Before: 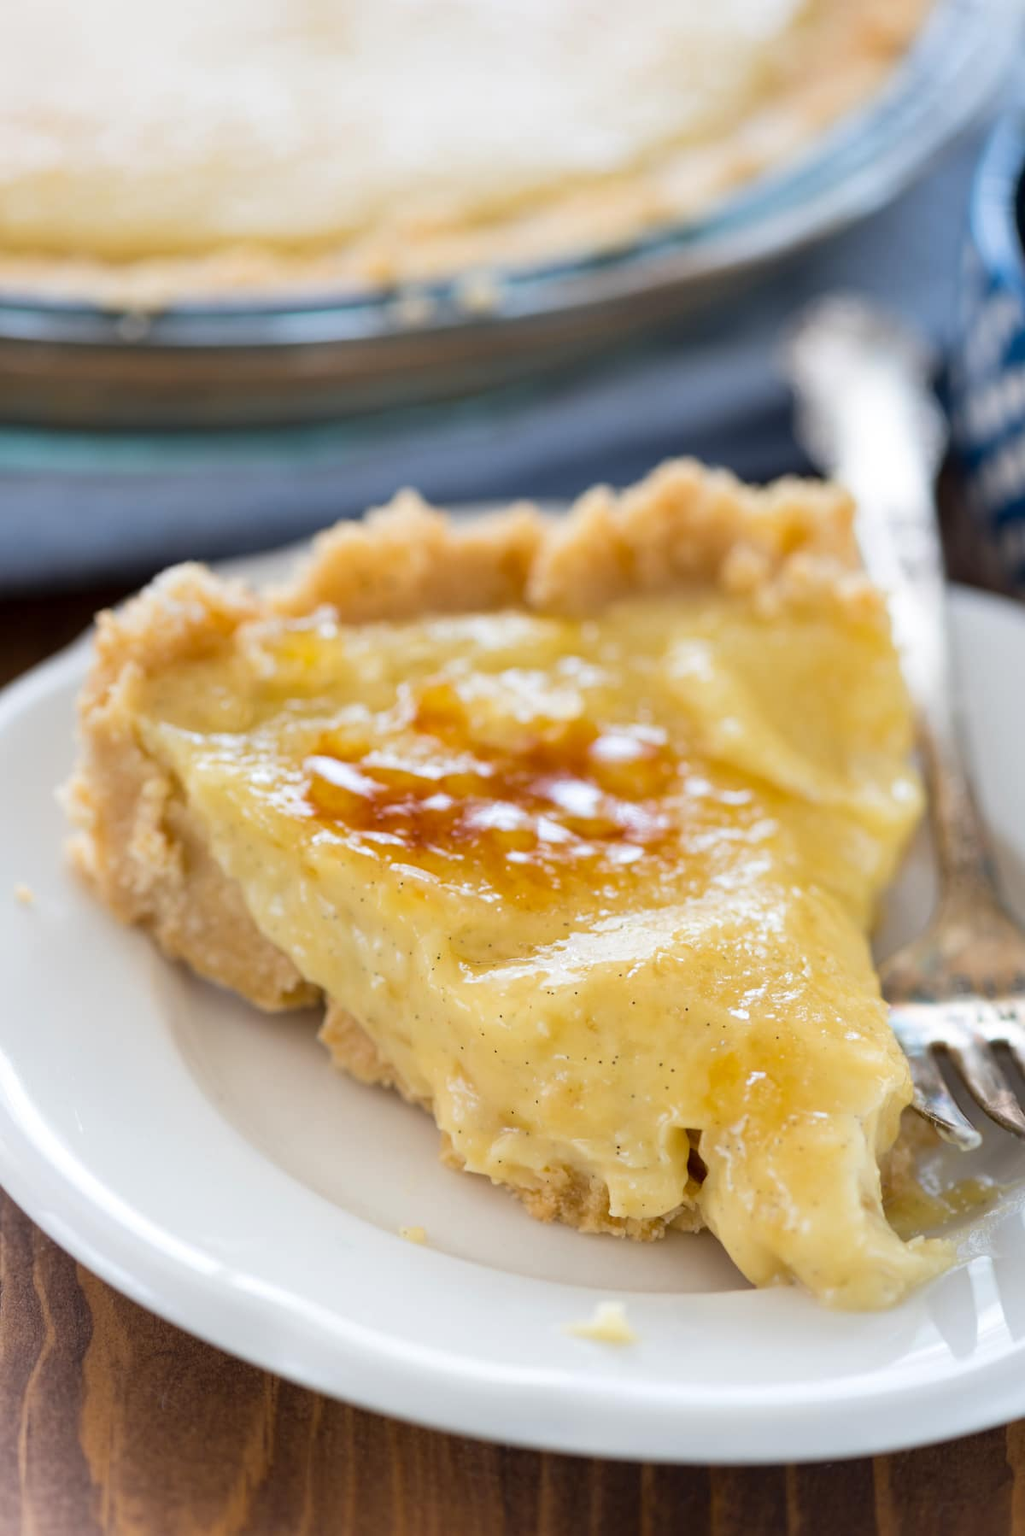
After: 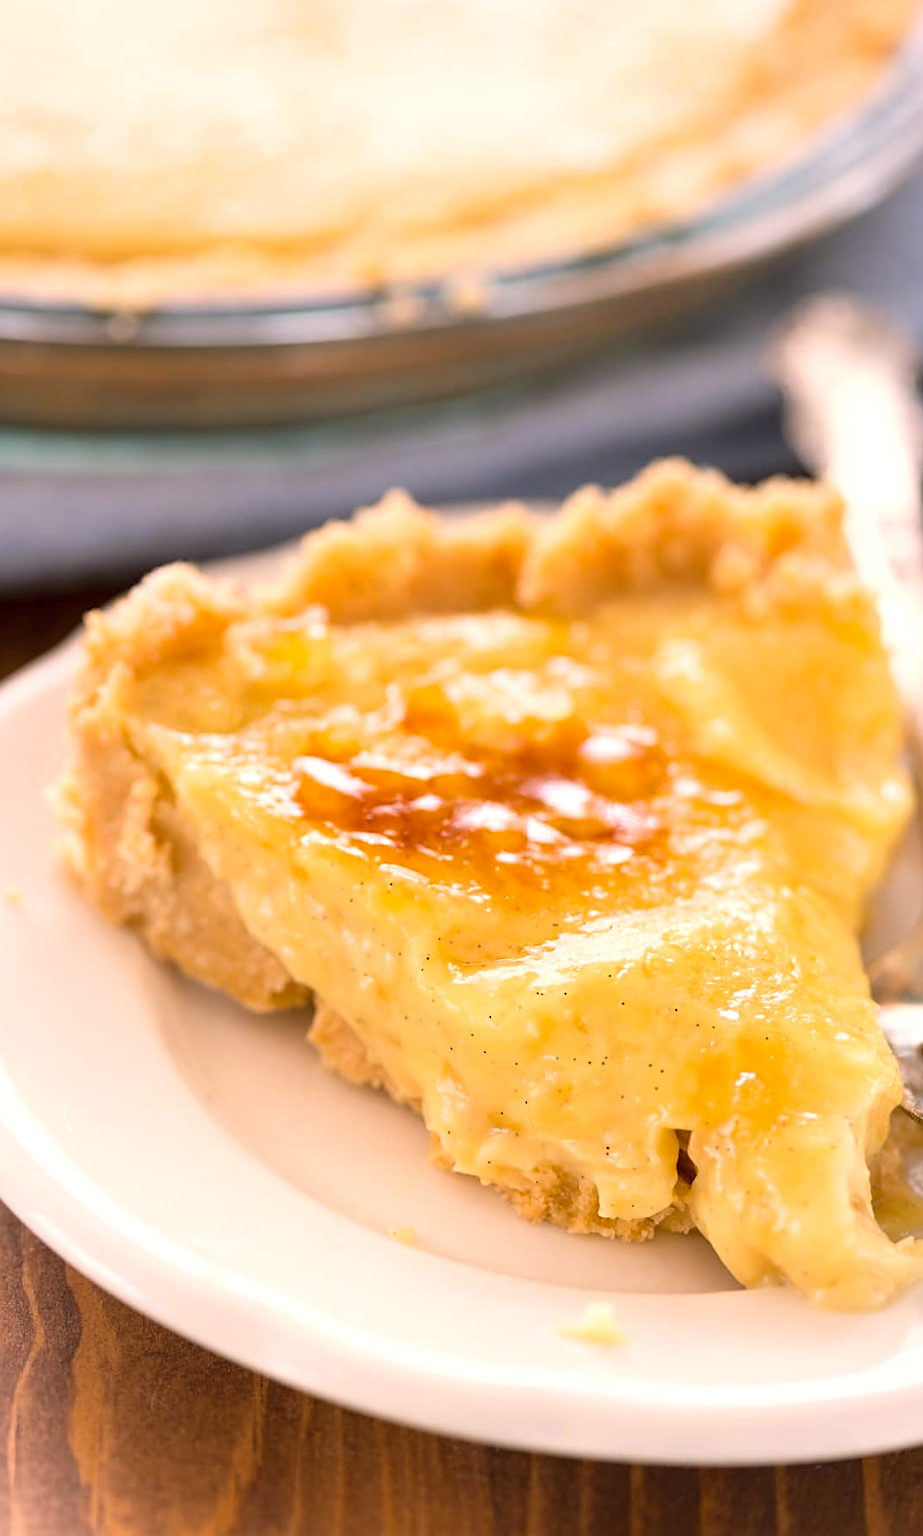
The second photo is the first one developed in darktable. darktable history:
contrast brightness saturation: saturation -0.05
color balance rgb: shadows lift › luminance -5%, shadows lift › chroma 1.1%, shadows lift › hue 219°, power › luminance 10%, power › chroma 2.83%, power › hue 60°, highlights gain › chroma 4.52%, highlights gain › hue 33.33°, saturation formula JzAzBz (2021)
sharpen: on, module defaults
exposure: exposure 0.367 EV, compensate highlight preservation false
crop and rotate: left 1.088%, right 8.807%
white balance: red 1, blue 1
